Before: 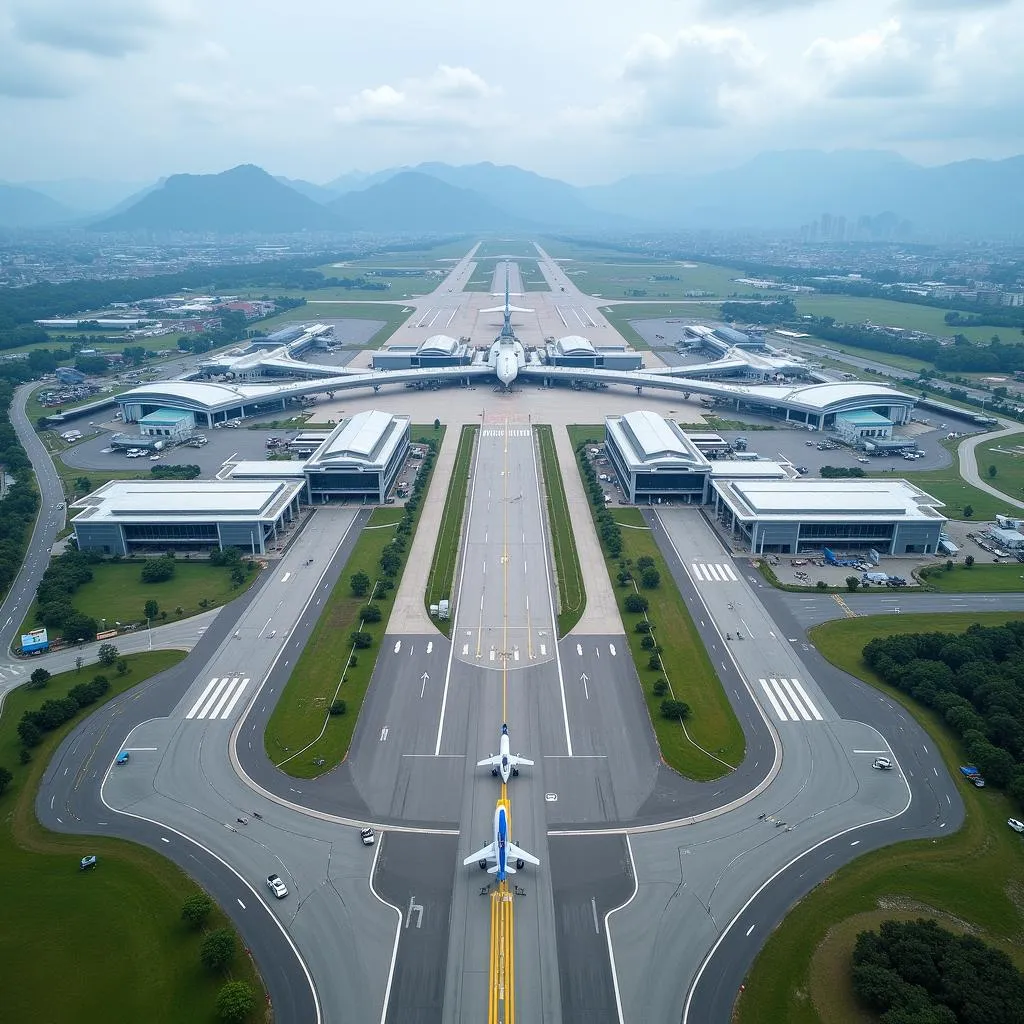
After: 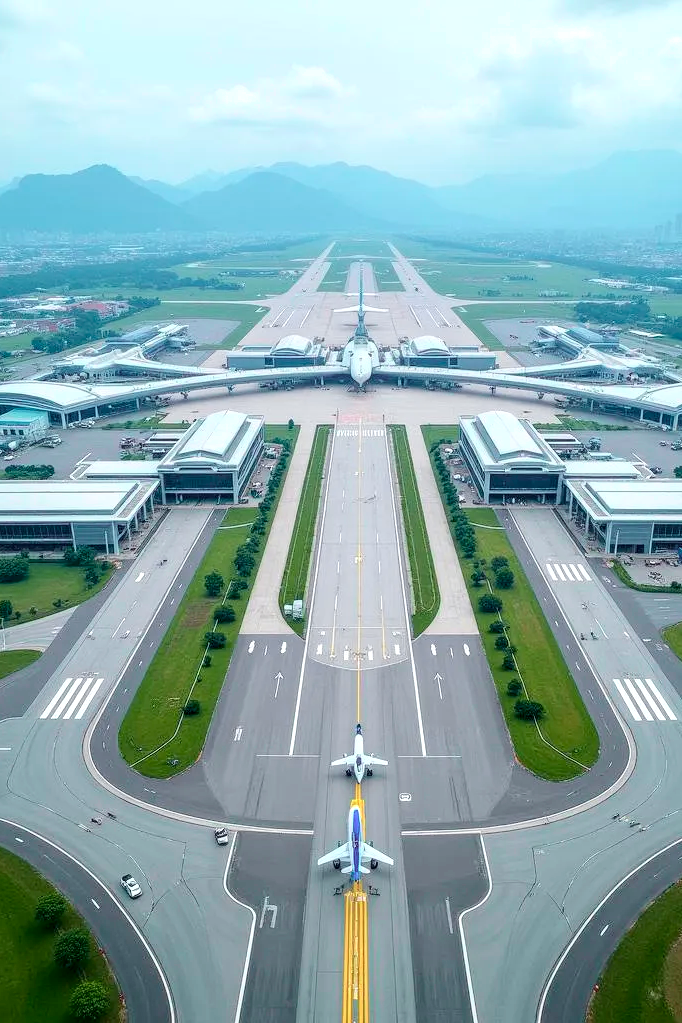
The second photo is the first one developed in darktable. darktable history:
tone curve: curves: ch0 [(0, 0) (0.051, 0.047) (0.102, 0.099) (0.228, 0.275) (0.432, 0.535) (0.695, 0.778) (0.908, 0.946) (1, 1)]; ch1 [(0, 0) (0.339, 0.298) (0.402, 0.363) (0.453, 0.413) (0.485, 0.469) (0.494, 0.493) (0.504, 0.501) (0.525, 0.534) (0.563, 0.595) (0.597, 0.638) (1, 1)]; ch2 [(0, 0) (0.48, 0.48) (0.504, 0.5) (0.539, 0.554) (0.59, 0.63) (0.642, 0.684) (0.824, 0.815) (1, 1)], color space Lab, independent channels, preserve colors none
local contrast: on, module defaults
crop and rotate: left 14.355%, right 18.97%
